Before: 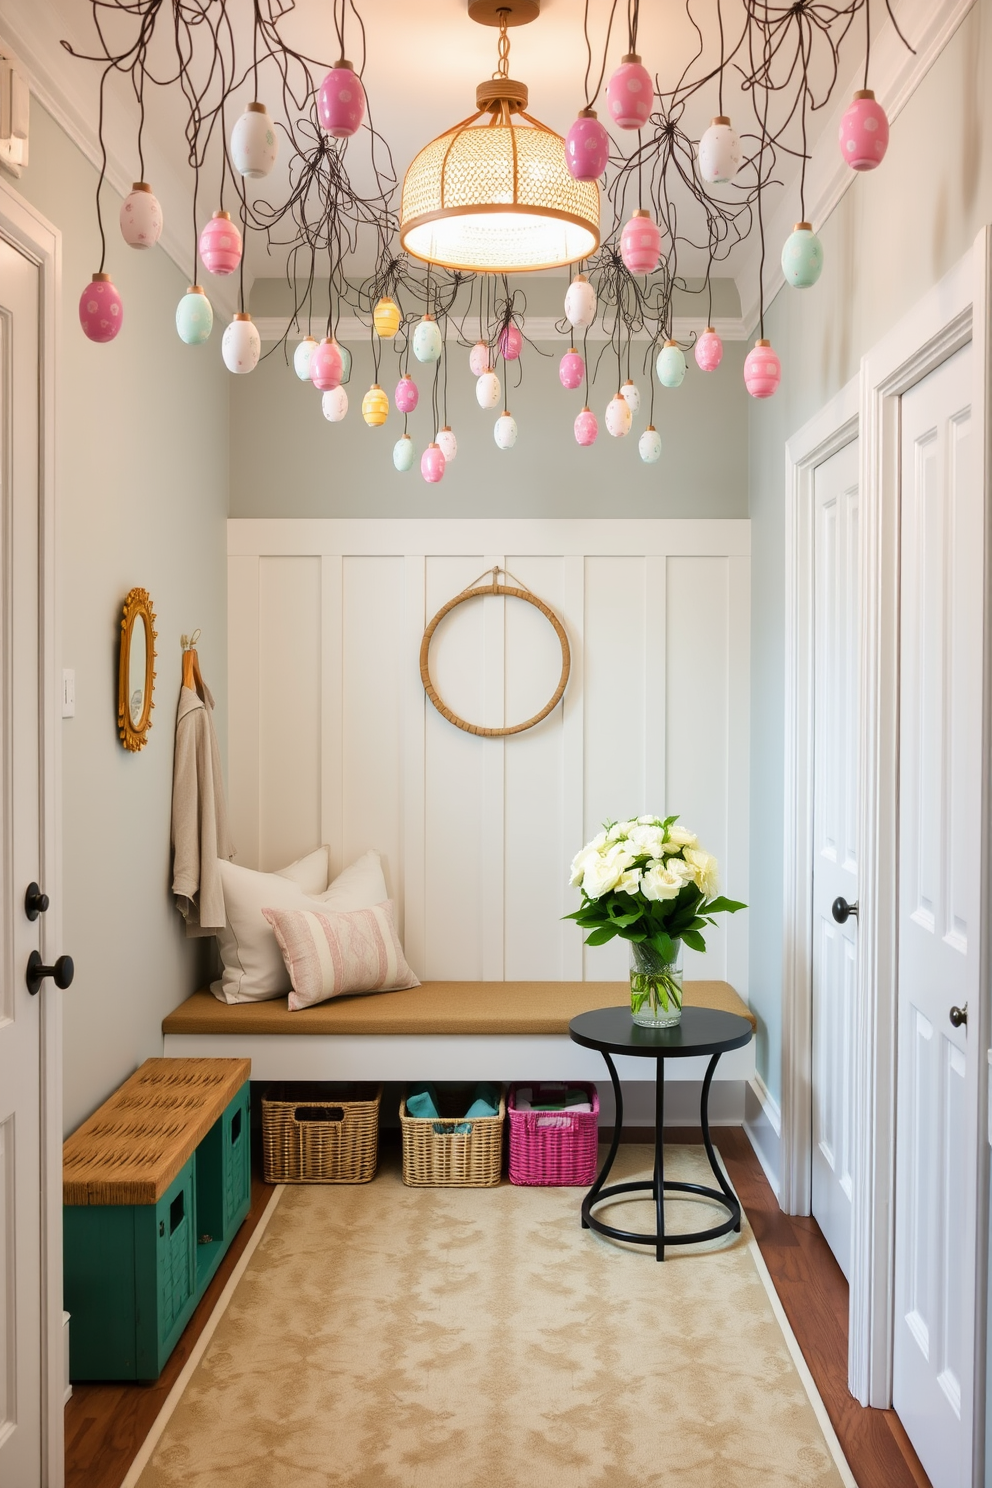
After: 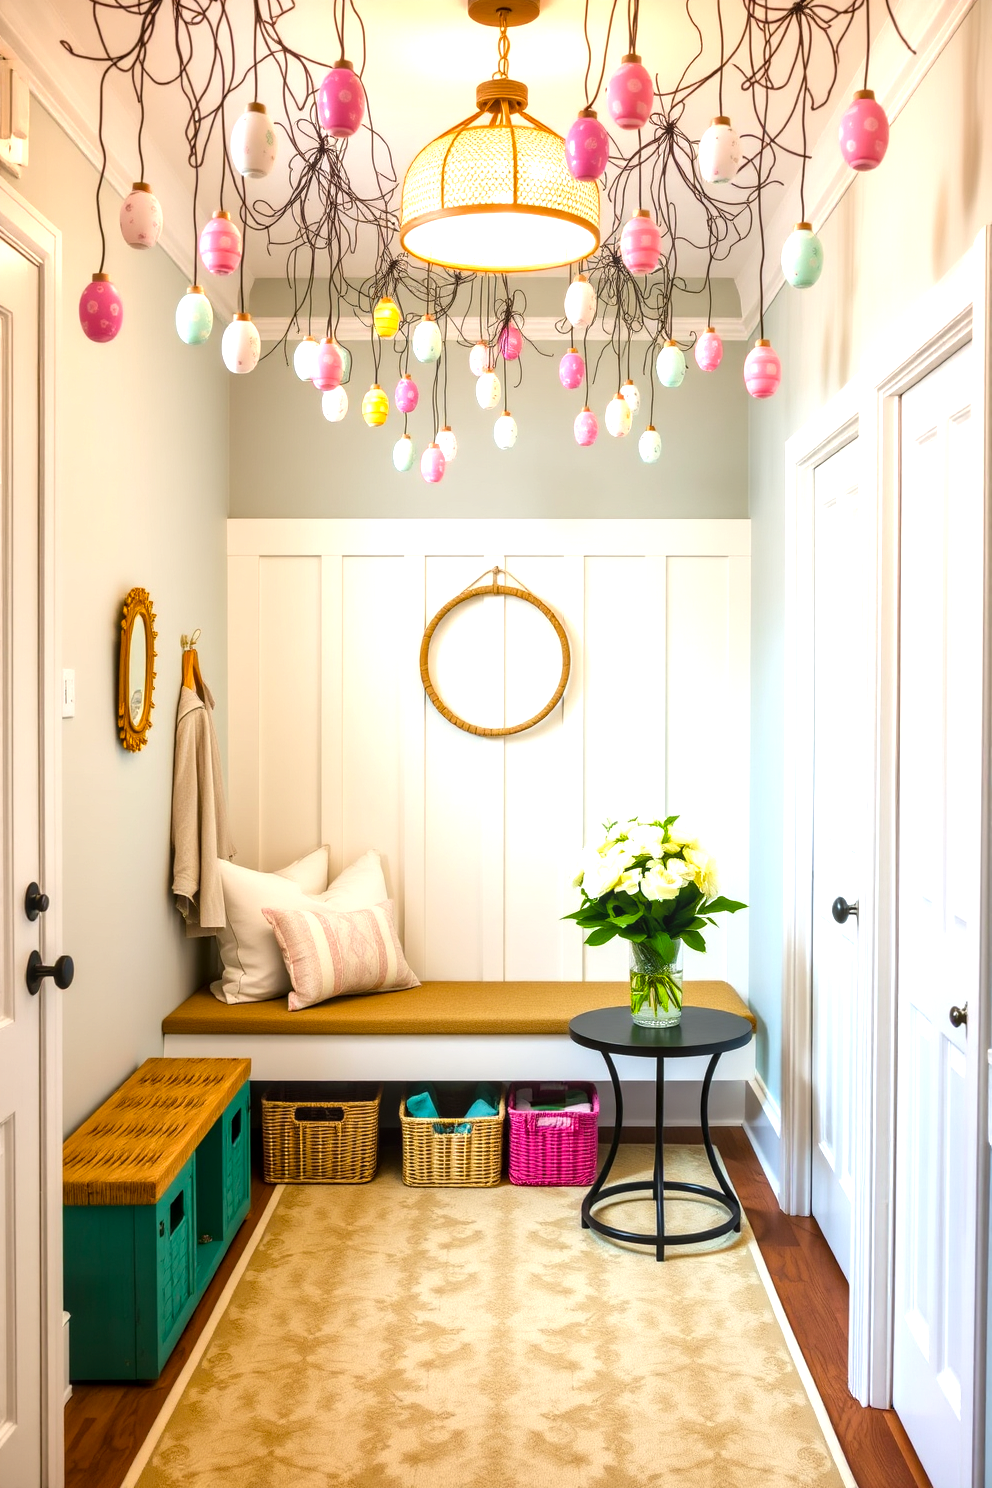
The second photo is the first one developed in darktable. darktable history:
local contrast: on, module defaults
color balance rgb: perceptual saturation grading › global saturation 0.648%, perceptual brilliance grading › global brilliance 17.964%, global vibrance 45.132%
